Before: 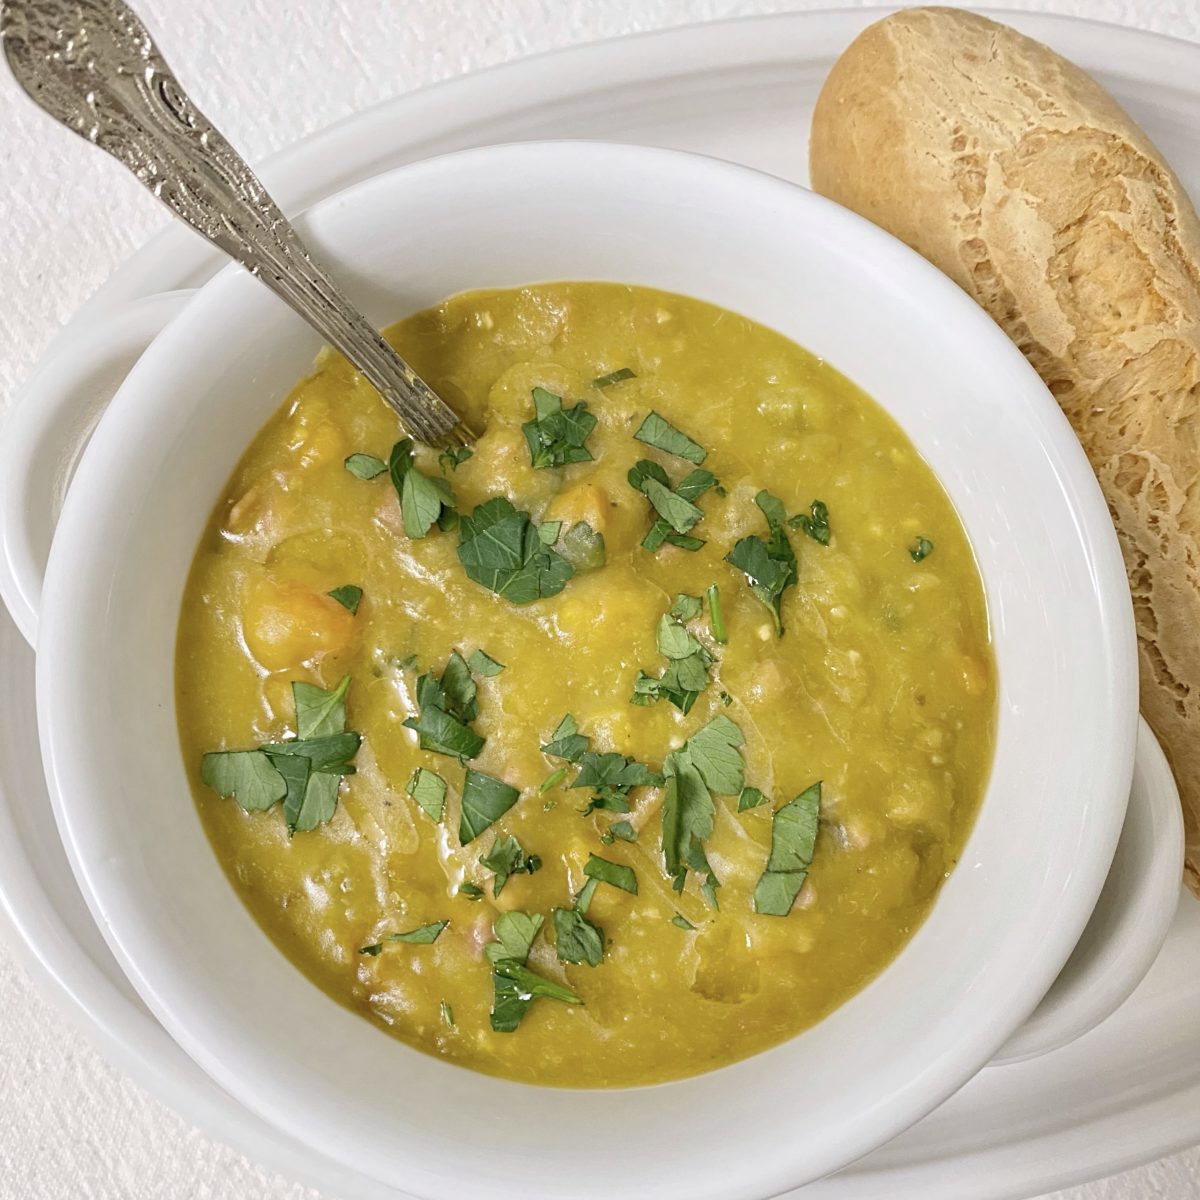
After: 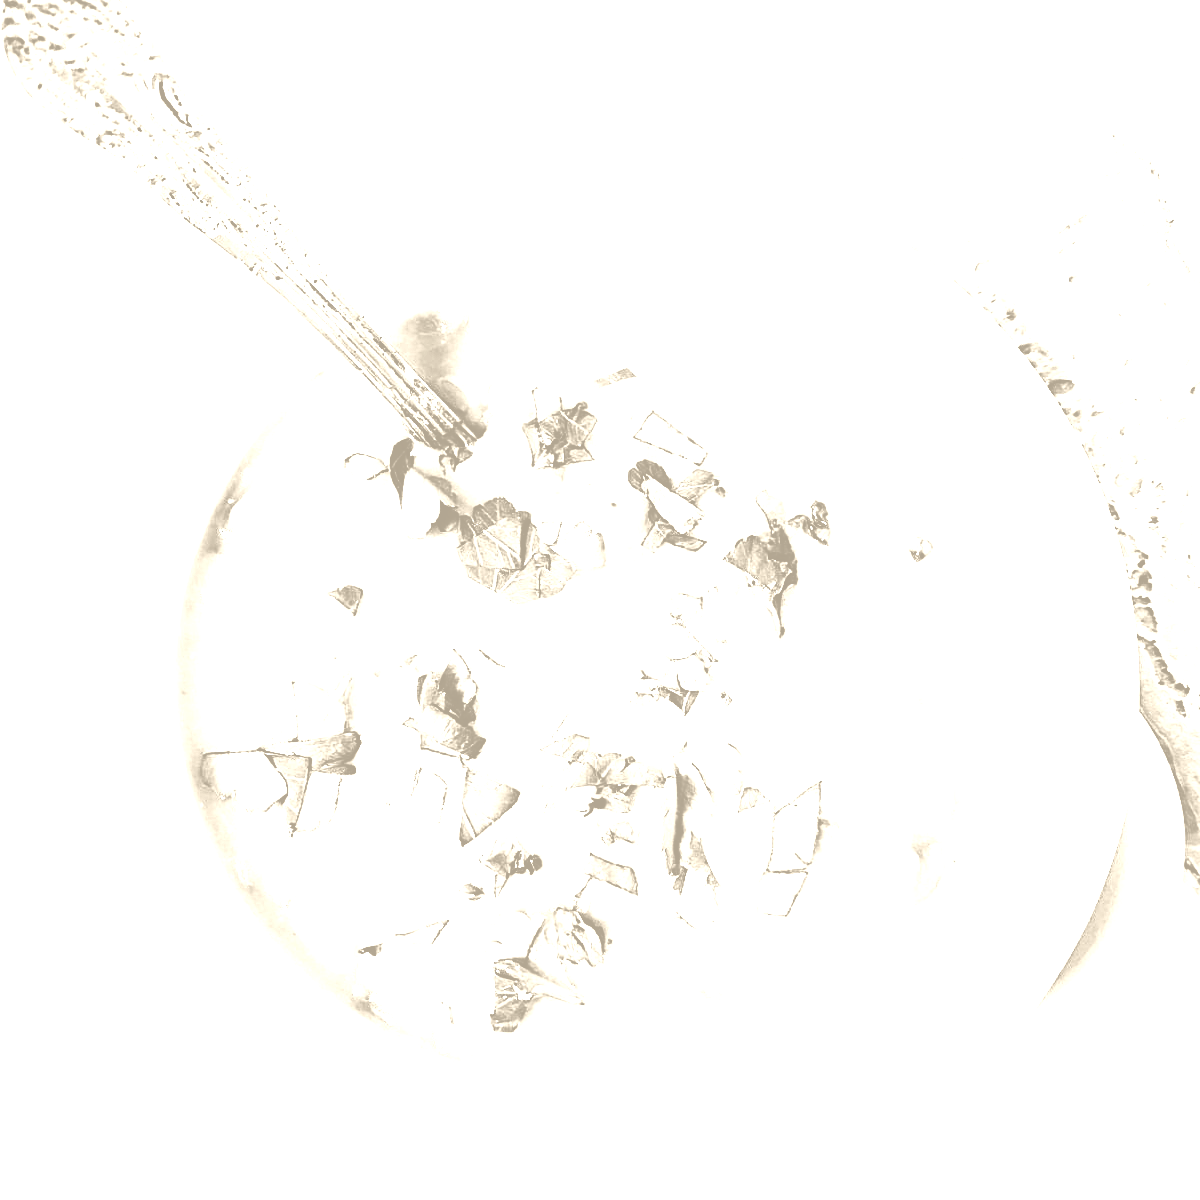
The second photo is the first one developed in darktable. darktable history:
colorize: hue 36°, saturation 71%, lightness 80.79%
exposure: black level correction 0, exposure 1.2 EV, compensate highlight preservation false
contrast brightness saturation: contrast 0.77, brightness -1, saturation 1
color correction: highlights a* -4.18, highlights b* -10.81
